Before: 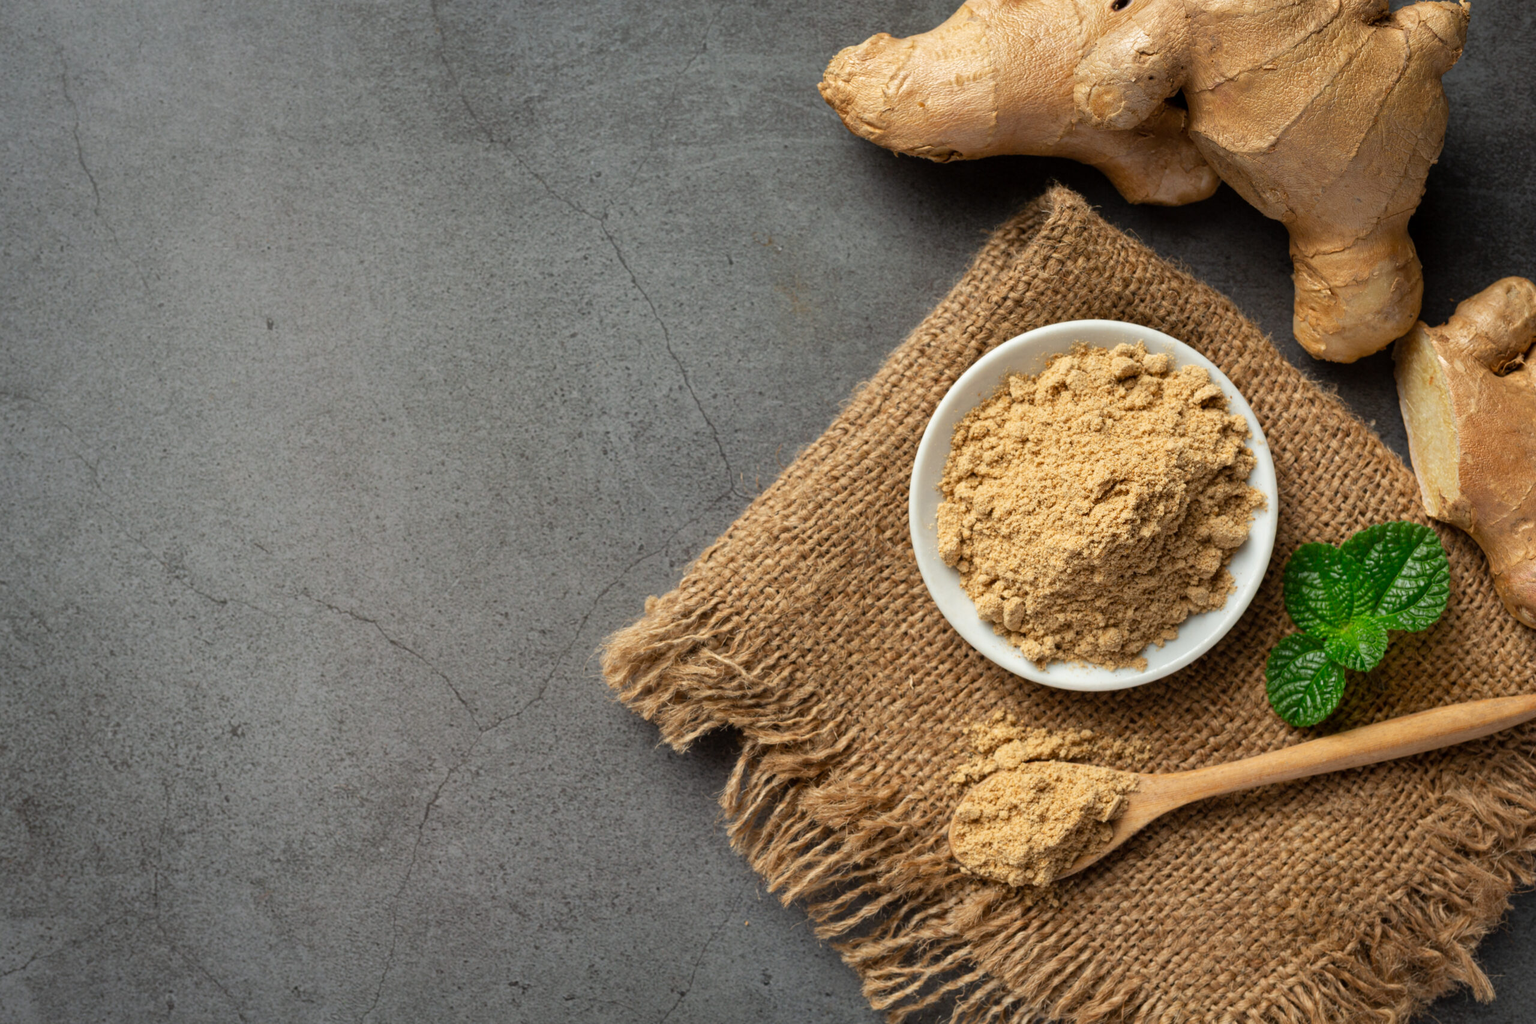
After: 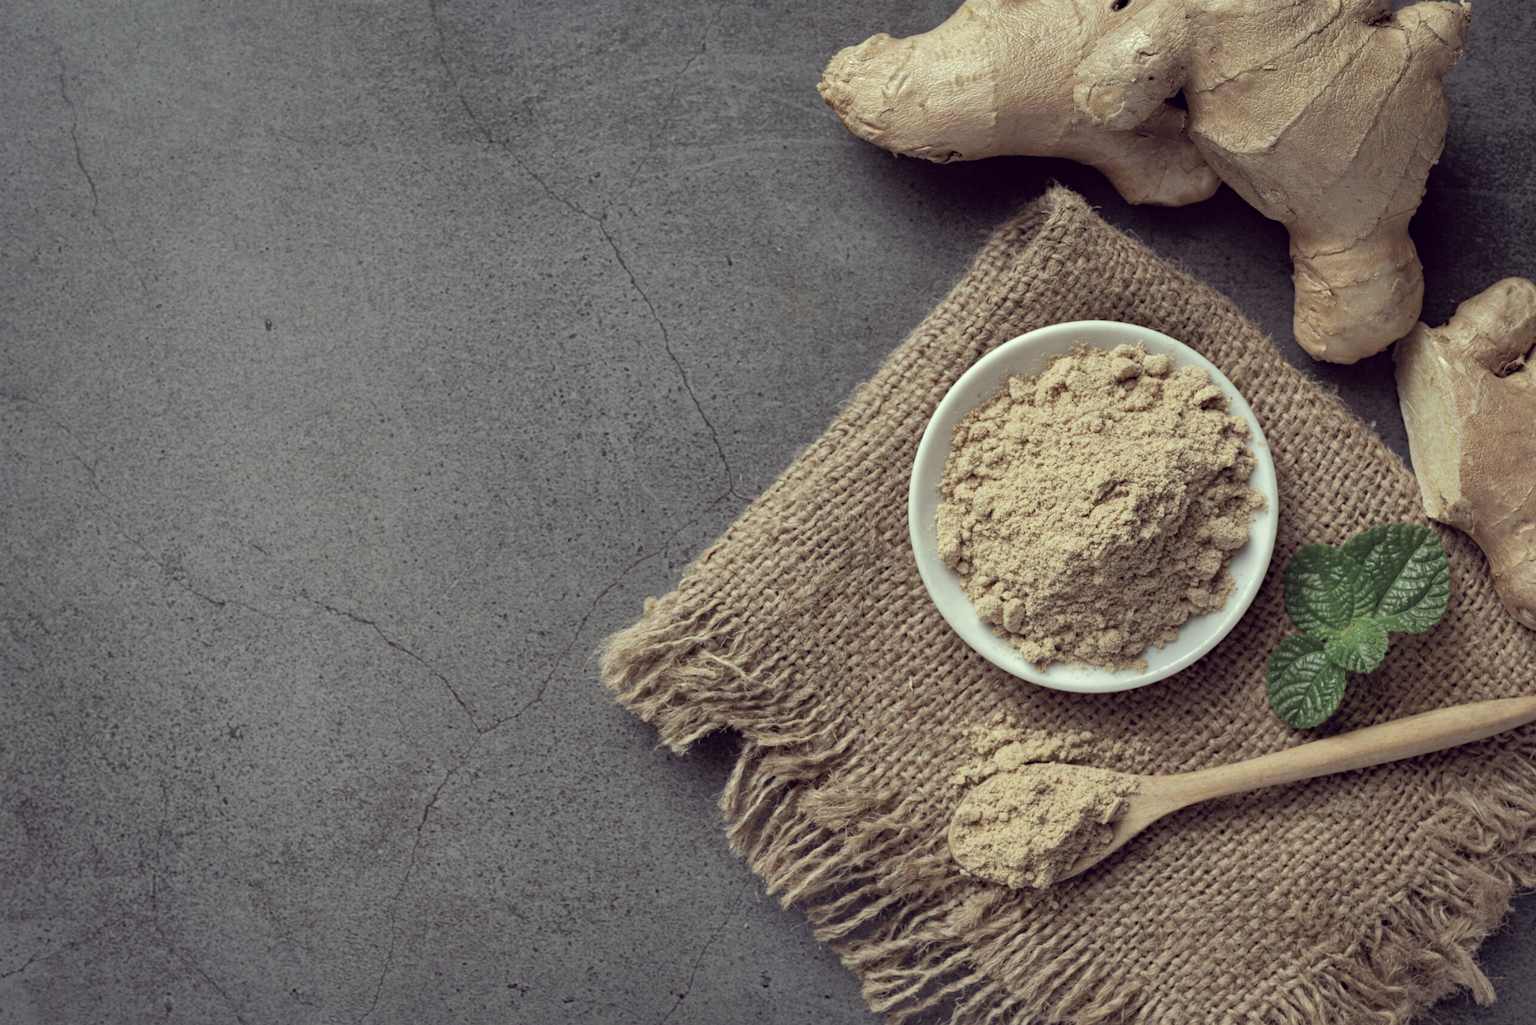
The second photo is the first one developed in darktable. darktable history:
shadows and highlights: on, module defaults
haze removal: strength 0.282, distance 0.252, adaptive false
crop: left 0.17%
color correction: highlights a* -20.96, highlights b* 20.31, shadows a* 19.81, shadows b* -20.68, saturation 0.401
